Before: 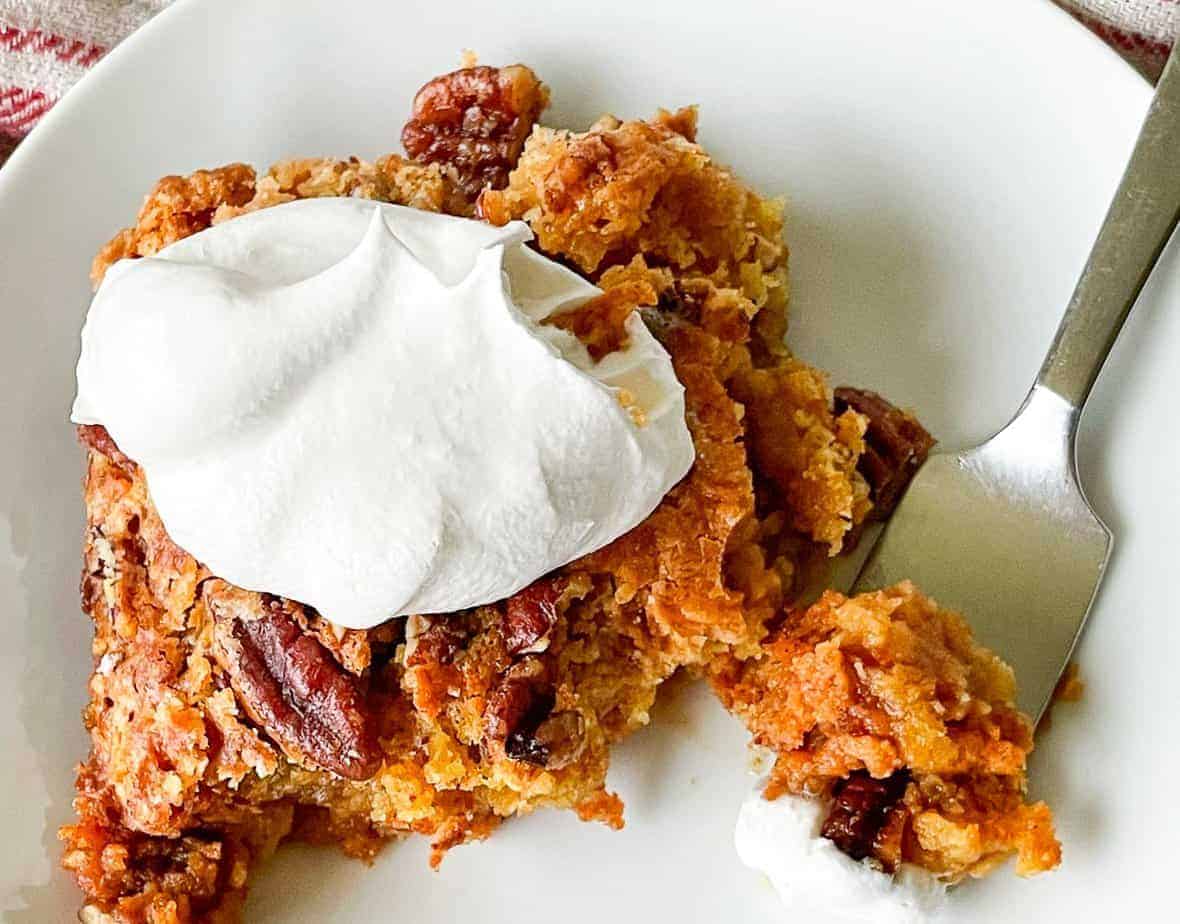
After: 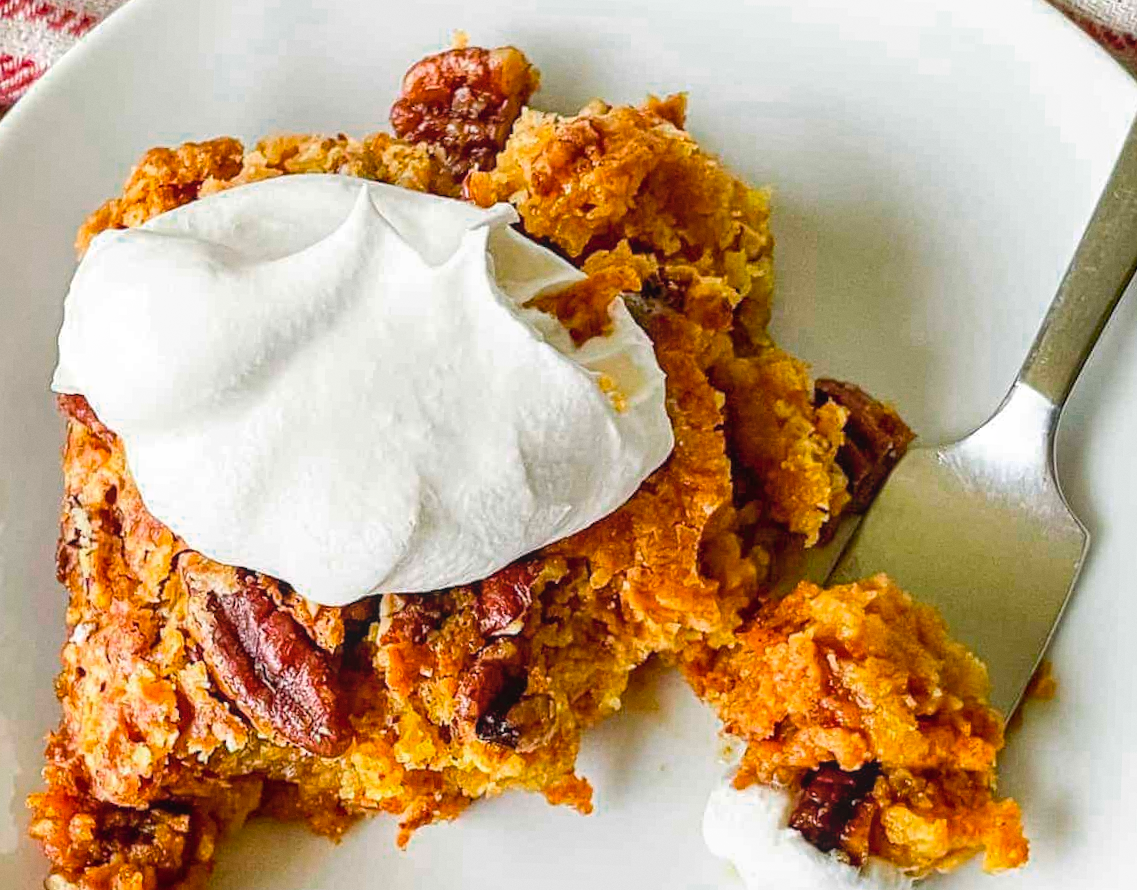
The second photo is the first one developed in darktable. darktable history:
grain: coarseness 0.09 ISO, strength 10%
color balance rgb: perceptual saturation grading › global saturation 20%, global vibrance 20%
crop and rotate: angle -1.69°
color zones: curves: ch0 [(0.25, 0.5) (0.636, 0.25) (0.75, 0.5)]
local contrast: detail 110%
